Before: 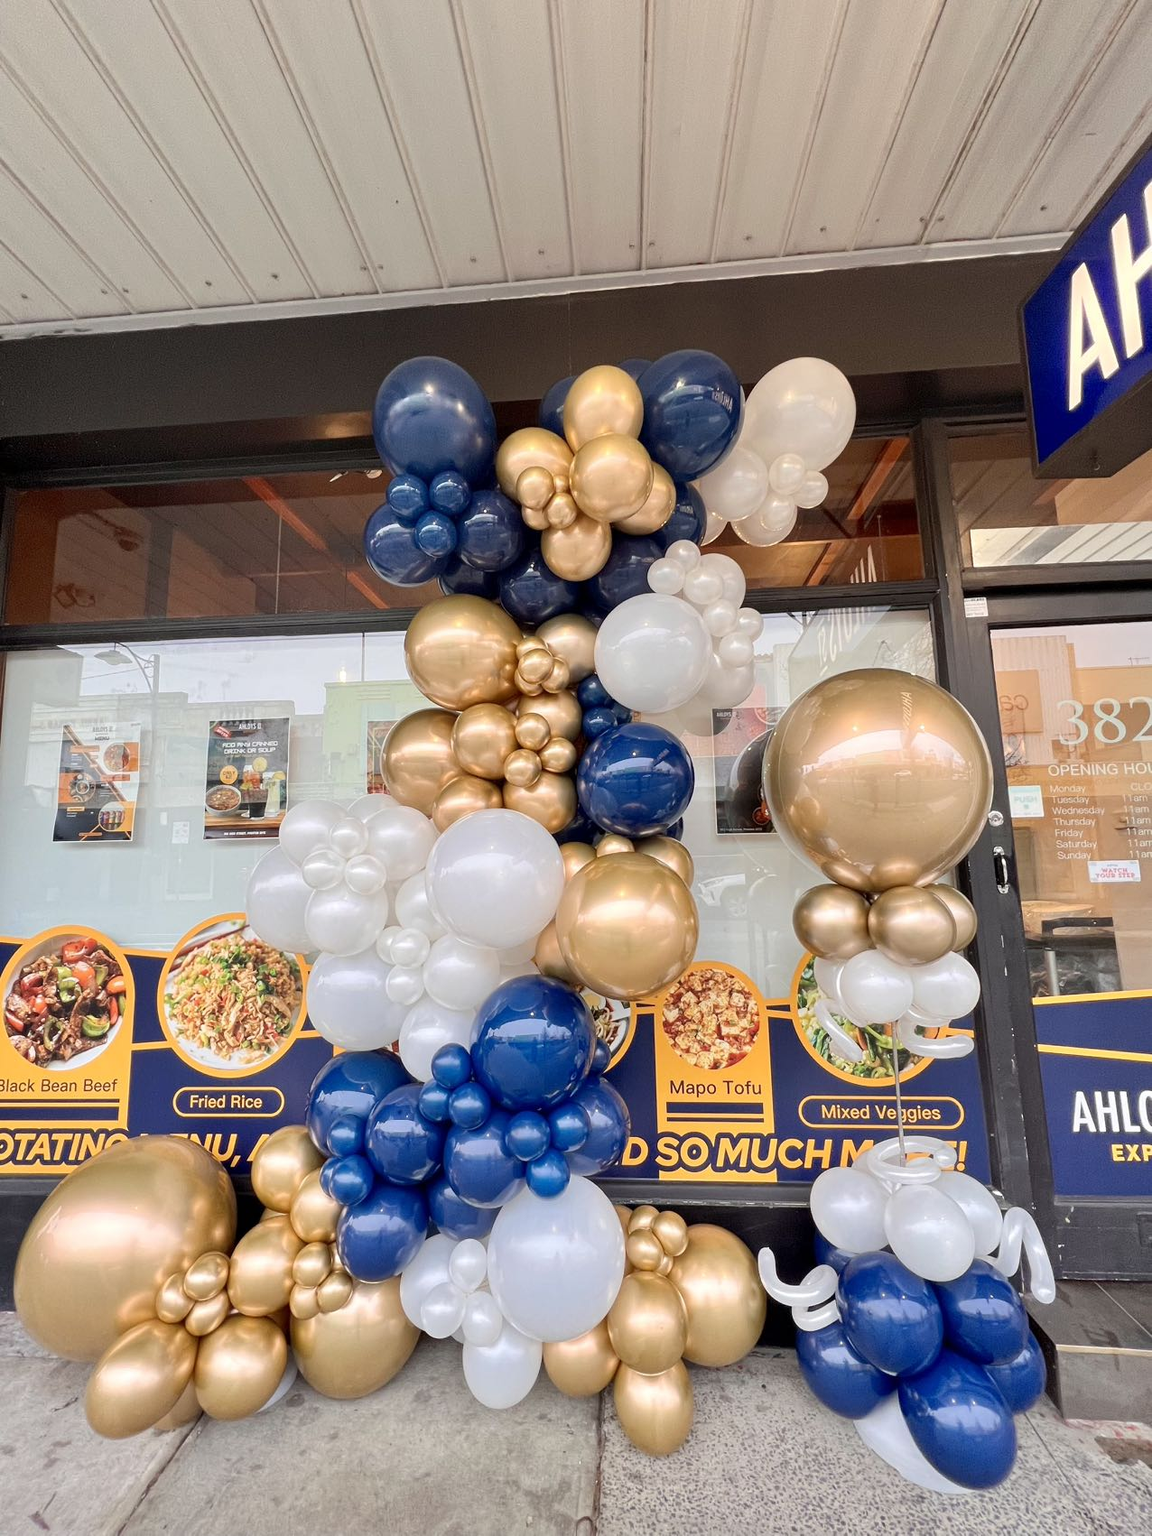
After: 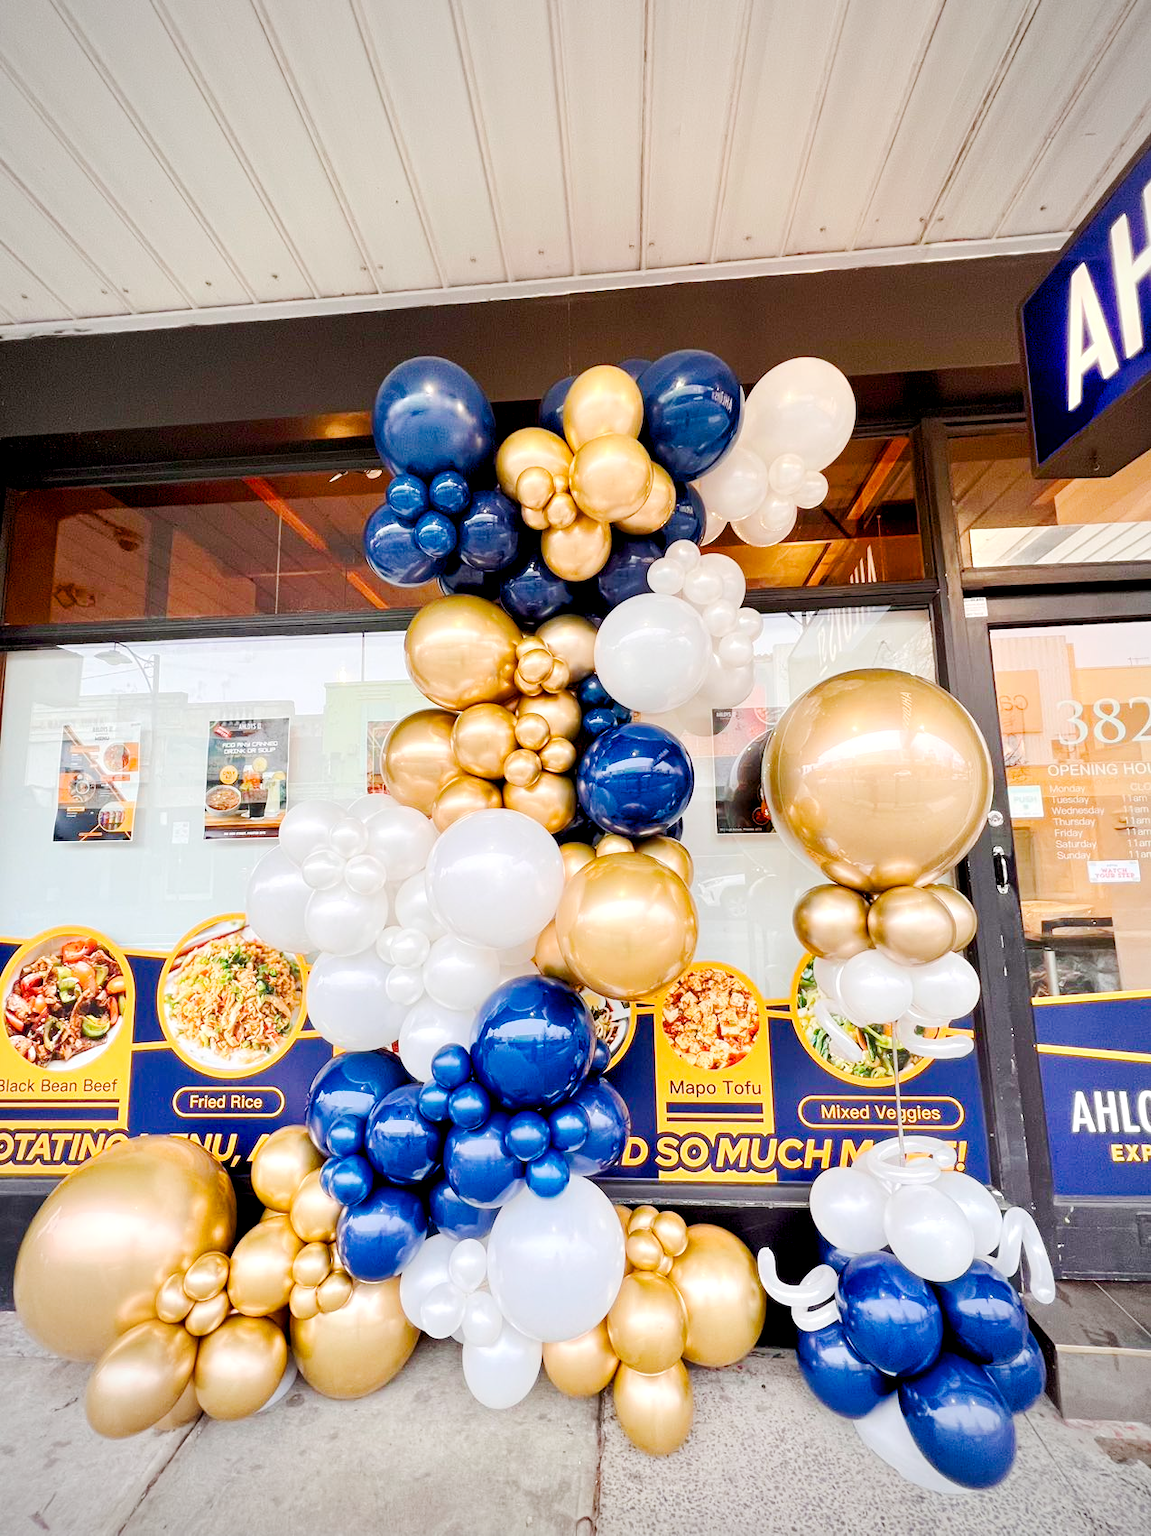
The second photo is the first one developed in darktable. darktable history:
color balance rgb: global offset › luminance -0.51%, perceptual saturation grading › global saturation 27.53%, perceptual saturation grading › highlights -25%, perceptual saturation grading › shadows 25%, perceptual brilliance grading › highlights 6.62%, perceptual brilliance grading › mid-tones 17.07%, perceptual brilliance grading › shadows -5.23%
vignetting: fall-off radius 60.65%
tone curve: curves: ch0 [(0, 0) (0.003, 0.003) (0.011, 0.014) (0.025, 0.031) (0.044, 0.055) (0.069, 0.086) (0.1, 0.124) (0.136, 0.168) (0.177, 0.22) (0.224, 0.278) (0.277, 0.344) (0.335, 0.426) (0.399, 0.515) (0.468, 0.597) (0.543, 0.672) (0.623, 0.746) (0.709, 0.815) (0.801, 0.881) (0.898, 0.939) (1, 1)], preserve colors none
